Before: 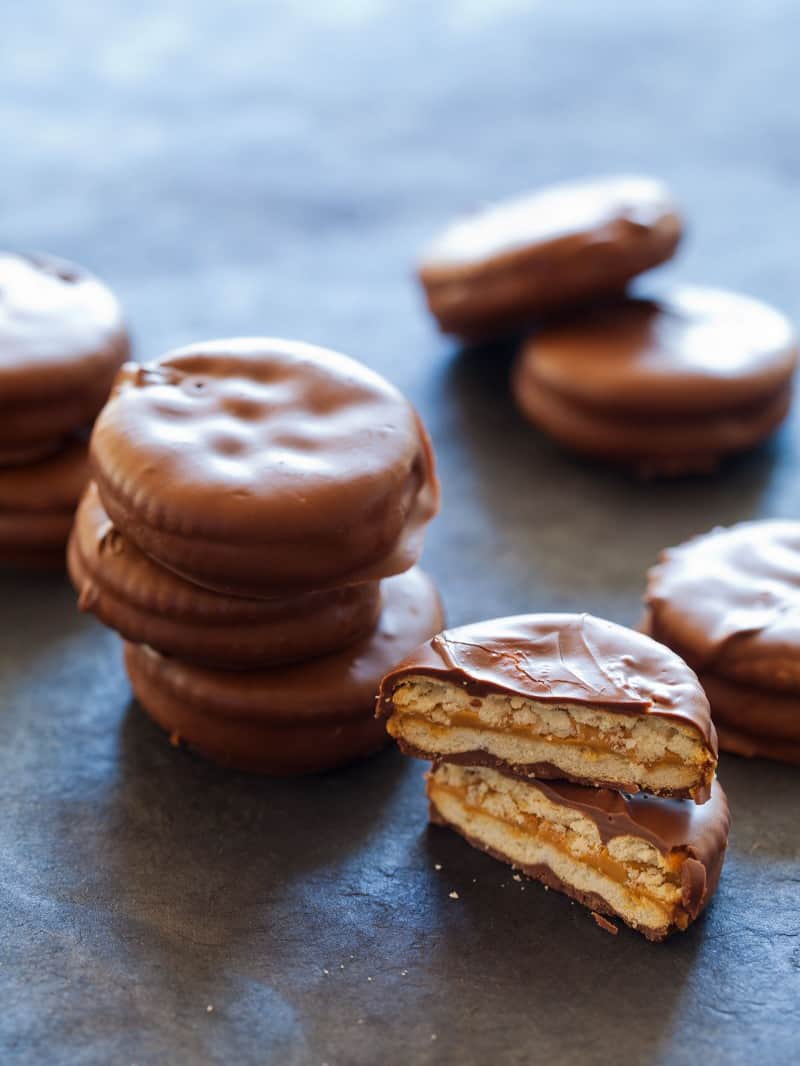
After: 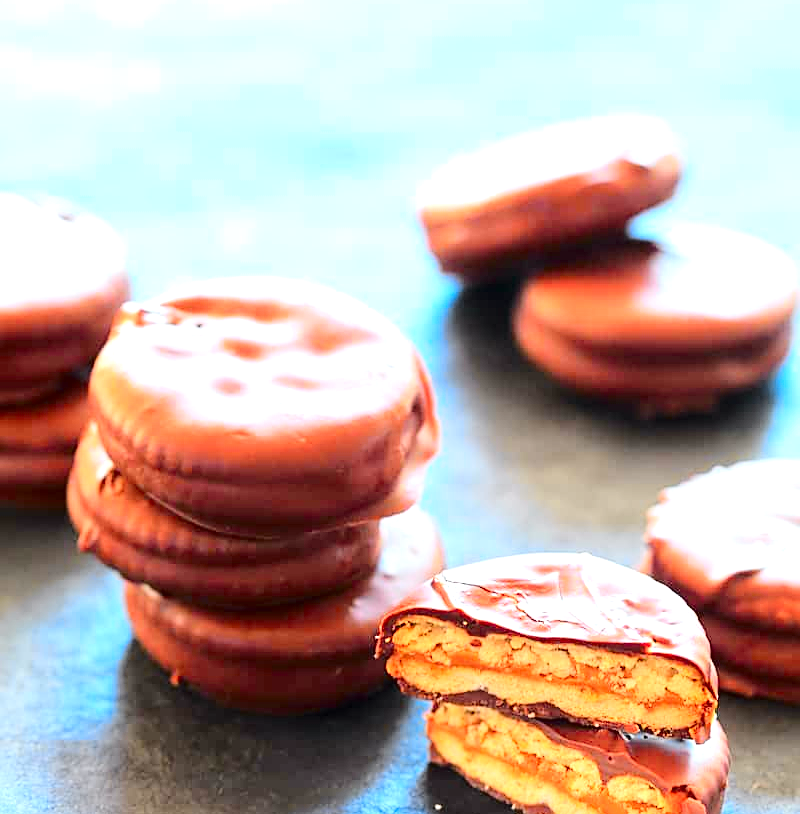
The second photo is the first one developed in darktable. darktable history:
exposure: black level correction 0, exposure 1.451 EV, compensate highlight preservation false
sharpen: on, module defaults
tone curve: curves: ch0 [(0, 0) (0.11, 0.061) (0.256, 0.259) (0.398, 0.494) (0.498, 0.611) (0.65, 0.757) (0.835, 0.883) (1, 0.961)]; ch1 [(0, 0) (0.346, 0.307) (0.408, 0.369) (0.453, 0.457) (0.482, 0.479) (0.502, 0.498) (0.521, 0.51) (0.553, 0.554) (0.618, 0.65) (0.693, 0.727) (1, 1)]; ch2 [(0, 0) (0.366, 0.337) (0.434, 0.46) (0.485, 0.494) (0.5, 0.494) (0.511, 0.508) (0.537, 0.55) (0.579, 0.599) (0.621, 0.693) (1, 1)], color space Lab, independent channels, preserve colors none
color zones: curves: ch1 [(0.29, 0.492) (0.373, 0.185) (0.509, 0.481)]; ch2 [(0.25, 0.462) (0.749, 0.457)]
crop: top 5.675%, bottom 17.961%
